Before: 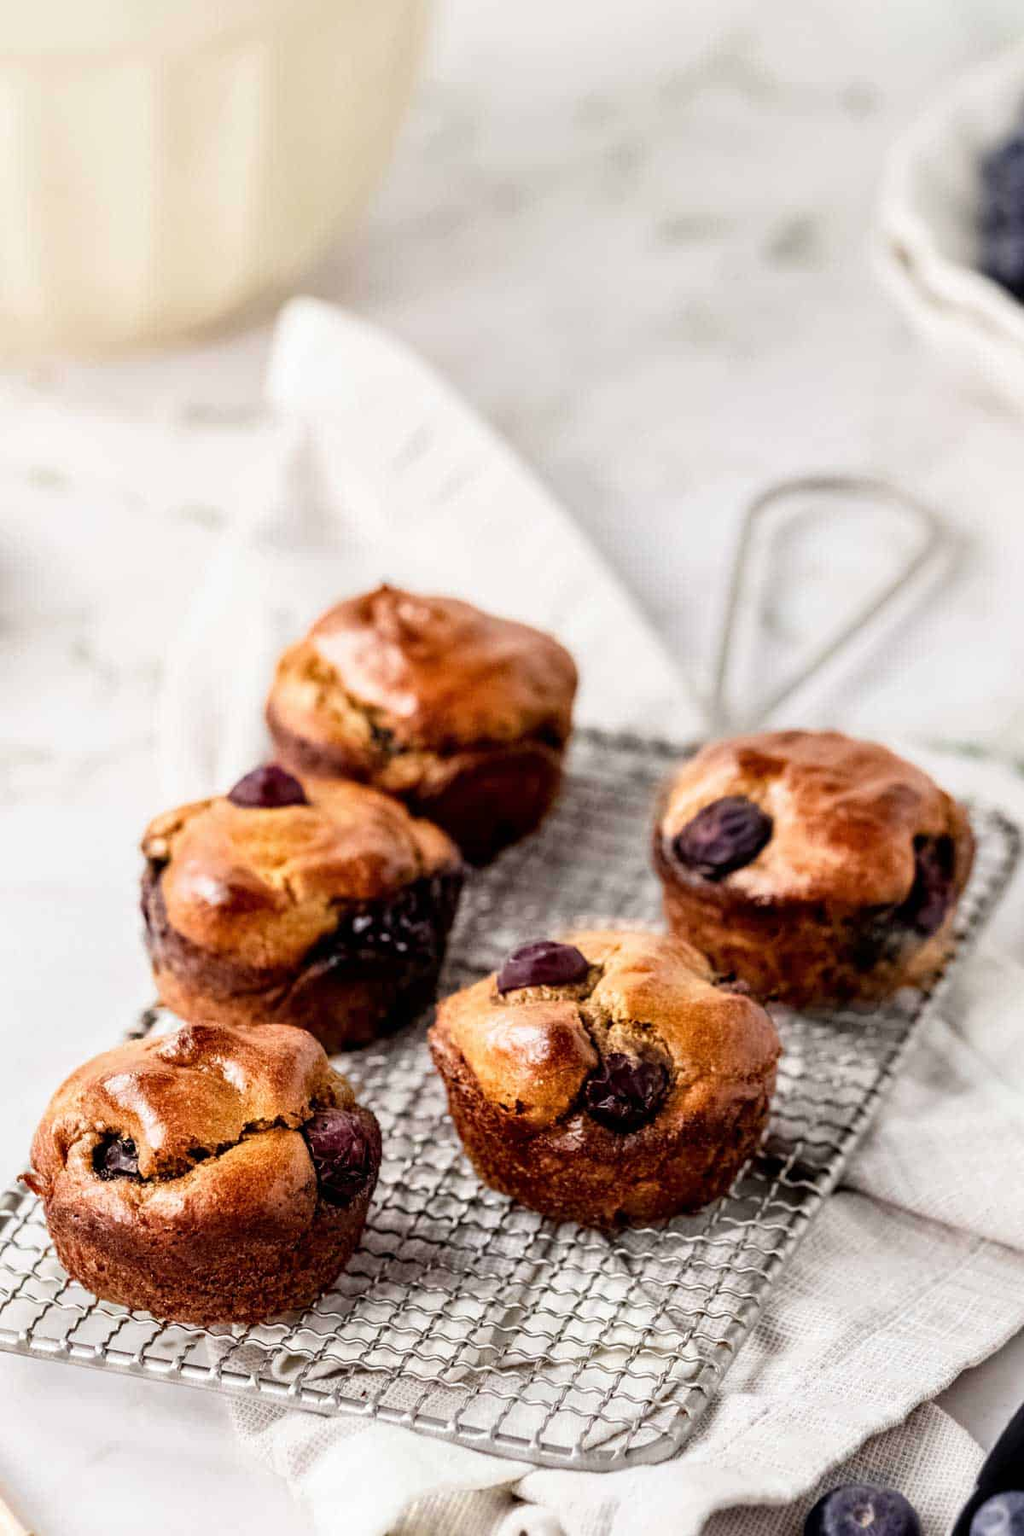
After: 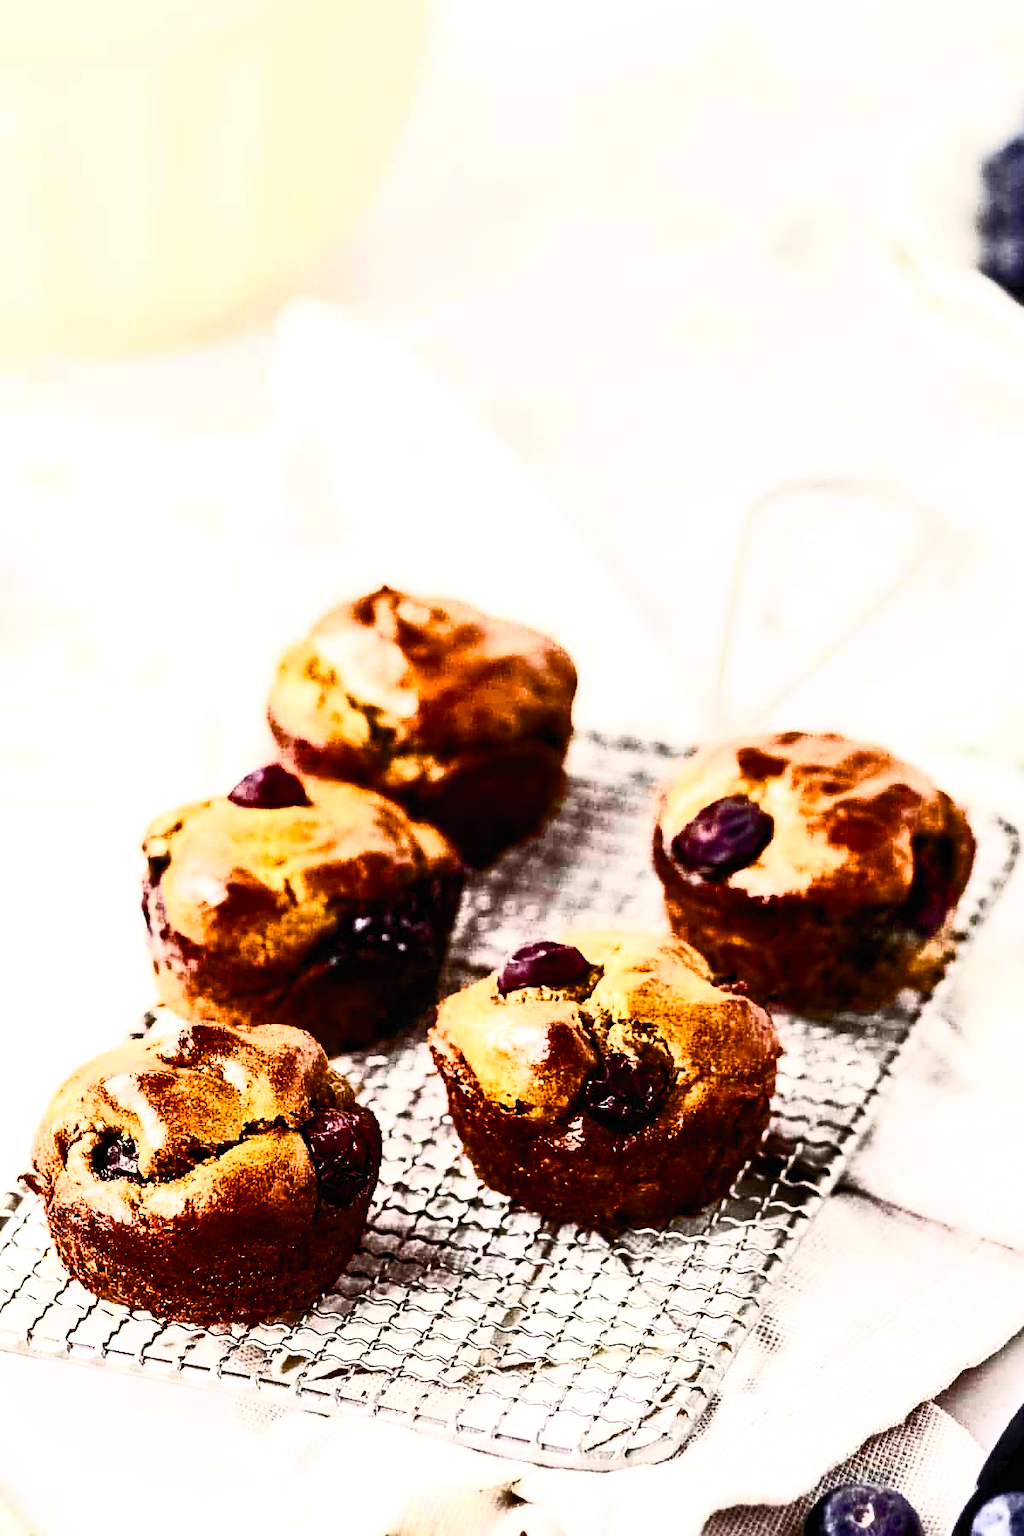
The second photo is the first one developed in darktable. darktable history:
contrast brightness saturation: contrast 0.618, brightness 0.356, saturation 0.147
sharpen: on, module defaults
color balance rgb: perceptual saturation grading › global saturation 20%, perceptual saturation grading › highlights -25.745%, perceptual saturation grading › shadows 49.286%, perceptual brilliance grading › global brilliance -5.444%, perceptual brilliance grading › highlights 24.764%, perceptual brilliance grading › mid-tones 7.153%, perceptual brilliance grading › shadows -4.648%, saturation formula JzAzBz (2021)
